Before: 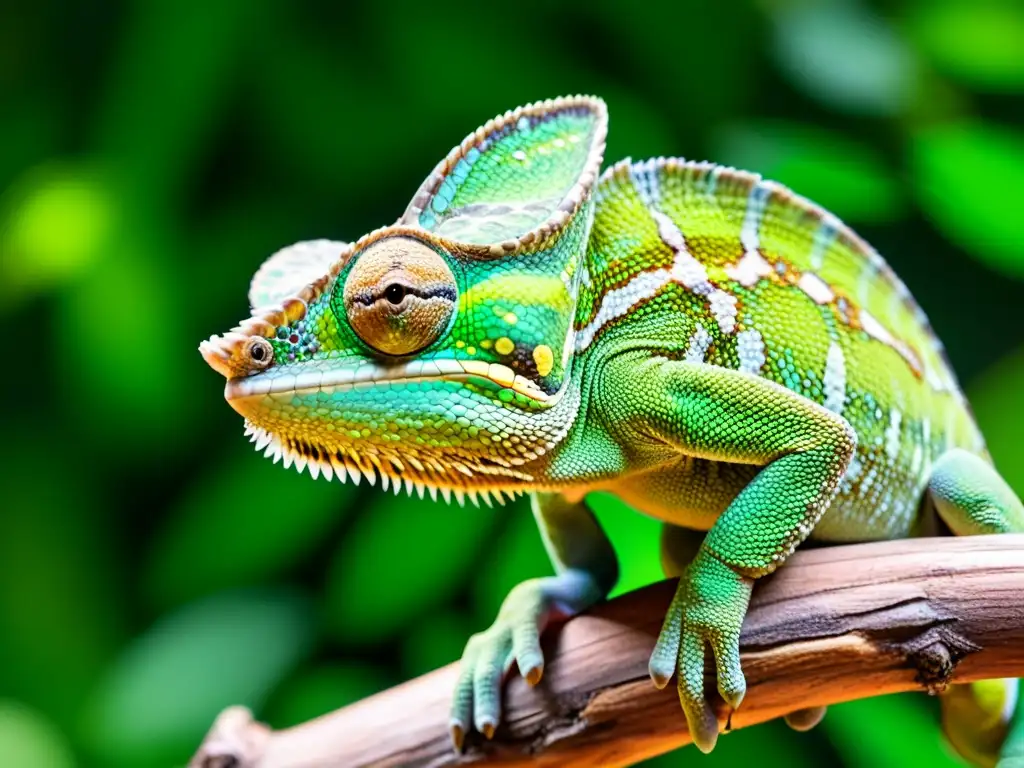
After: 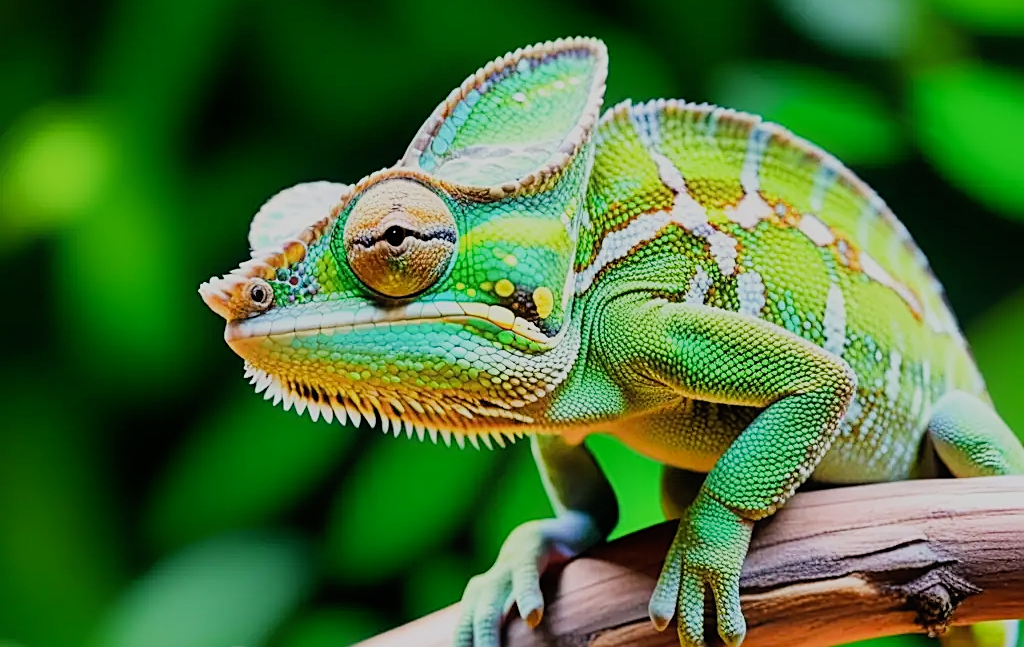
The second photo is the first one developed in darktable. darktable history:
contrast equalizer: y [[0.5, 0.486, 0.447, 0.446, 0.489, 0.5], [0.5 ×6], [0.5 ×6], [0 ×6], [0 ×6]]
crop: top 7.614%, bottom 8.038%
sharpen: on, module defaults
filmic rgb: black relative exposure -7.65 EV, white relative exposure 4.56 EV, hardness 3.61
